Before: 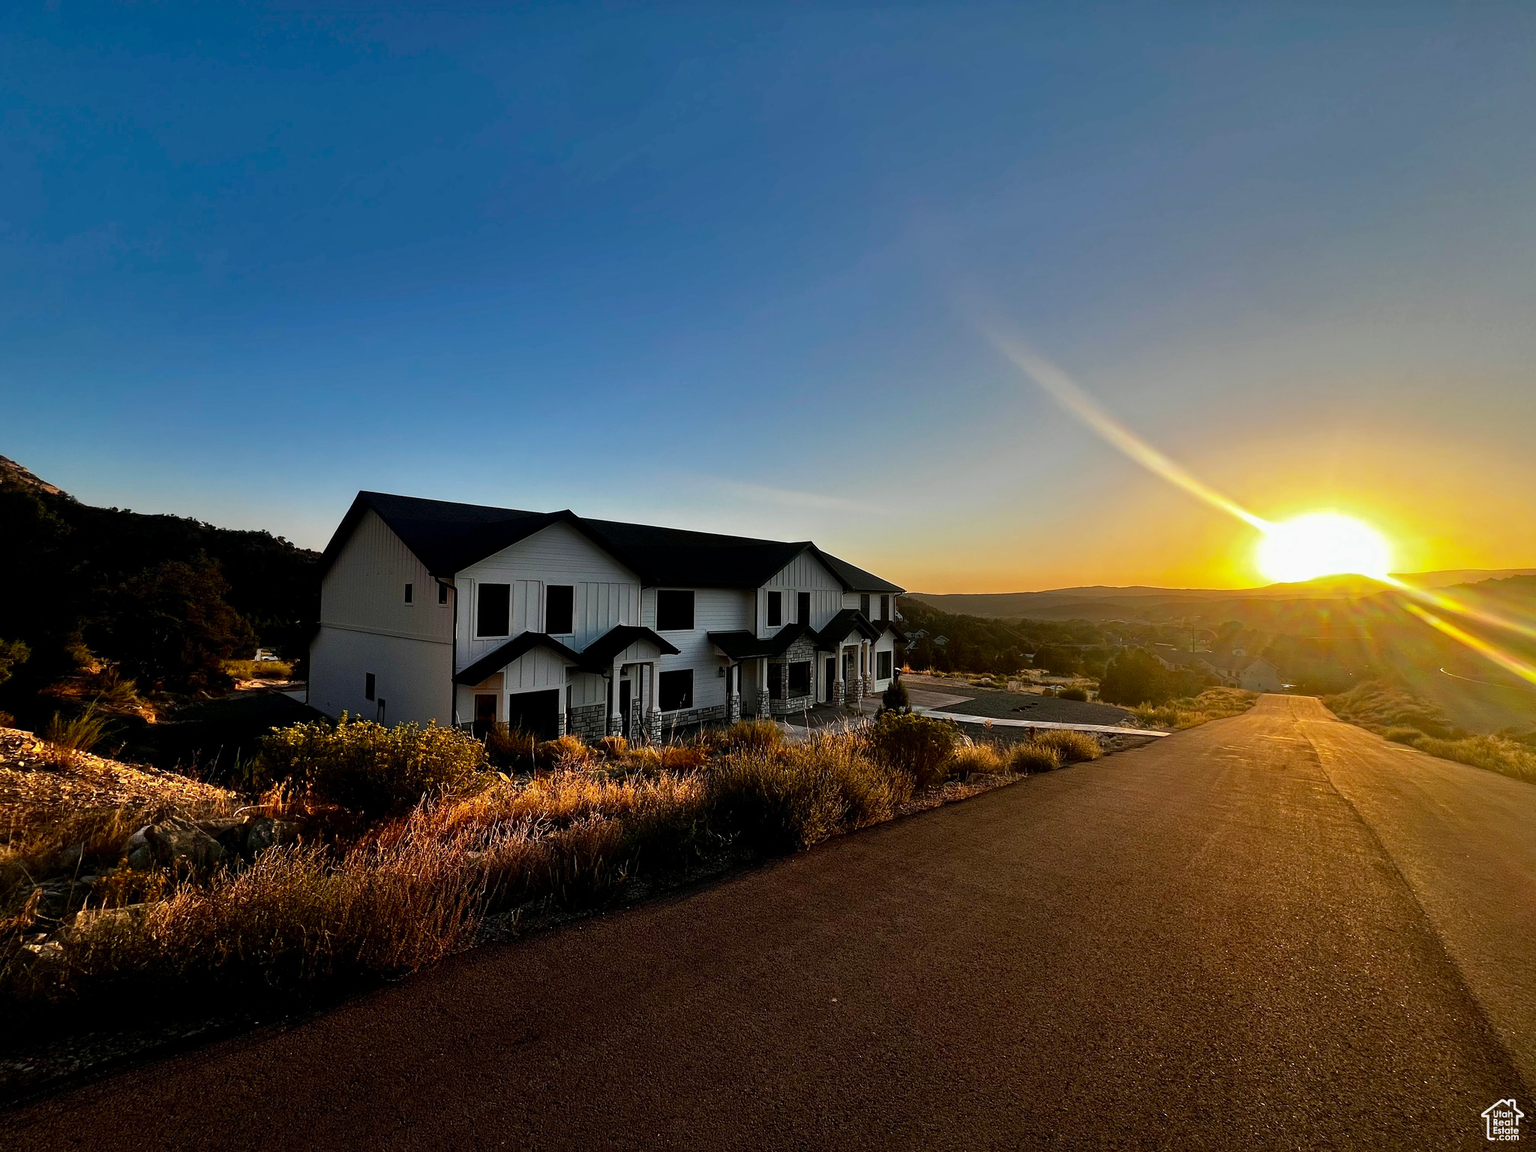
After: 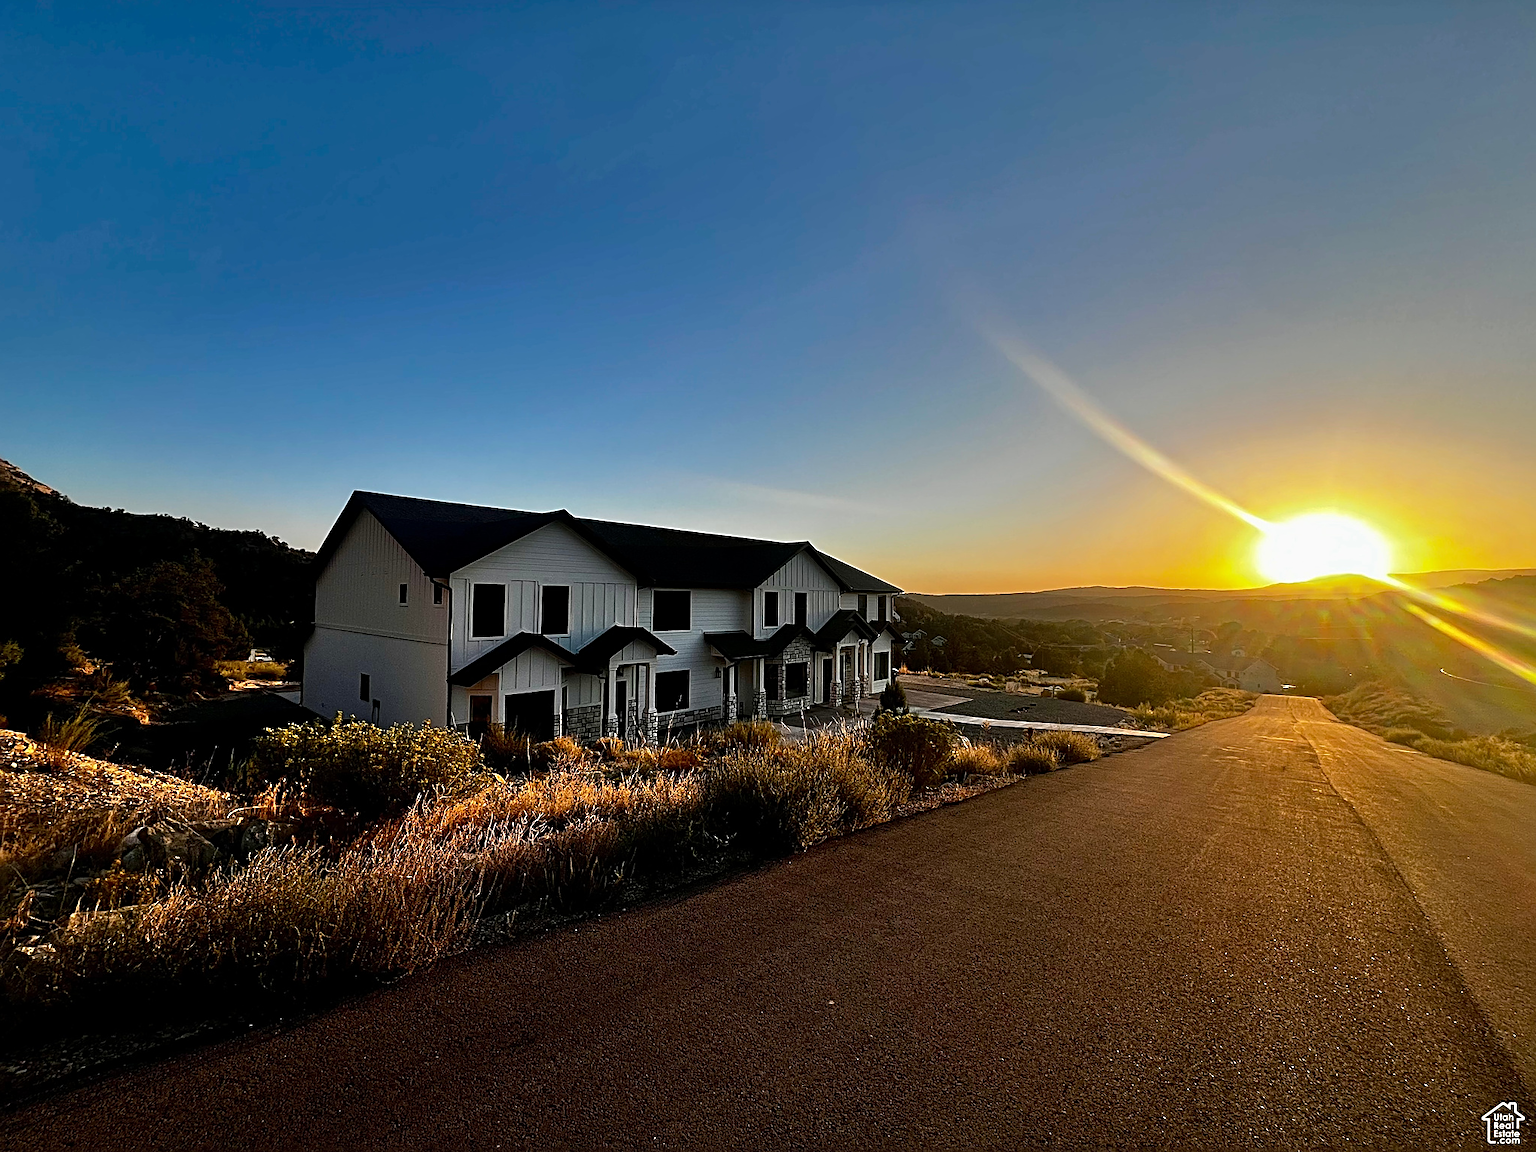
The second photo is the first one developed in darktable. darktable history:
sharpen: radius 2.594, amount 0.679
crop and rotate: left 0.519%, top 0.274%, bottom 0.246%
